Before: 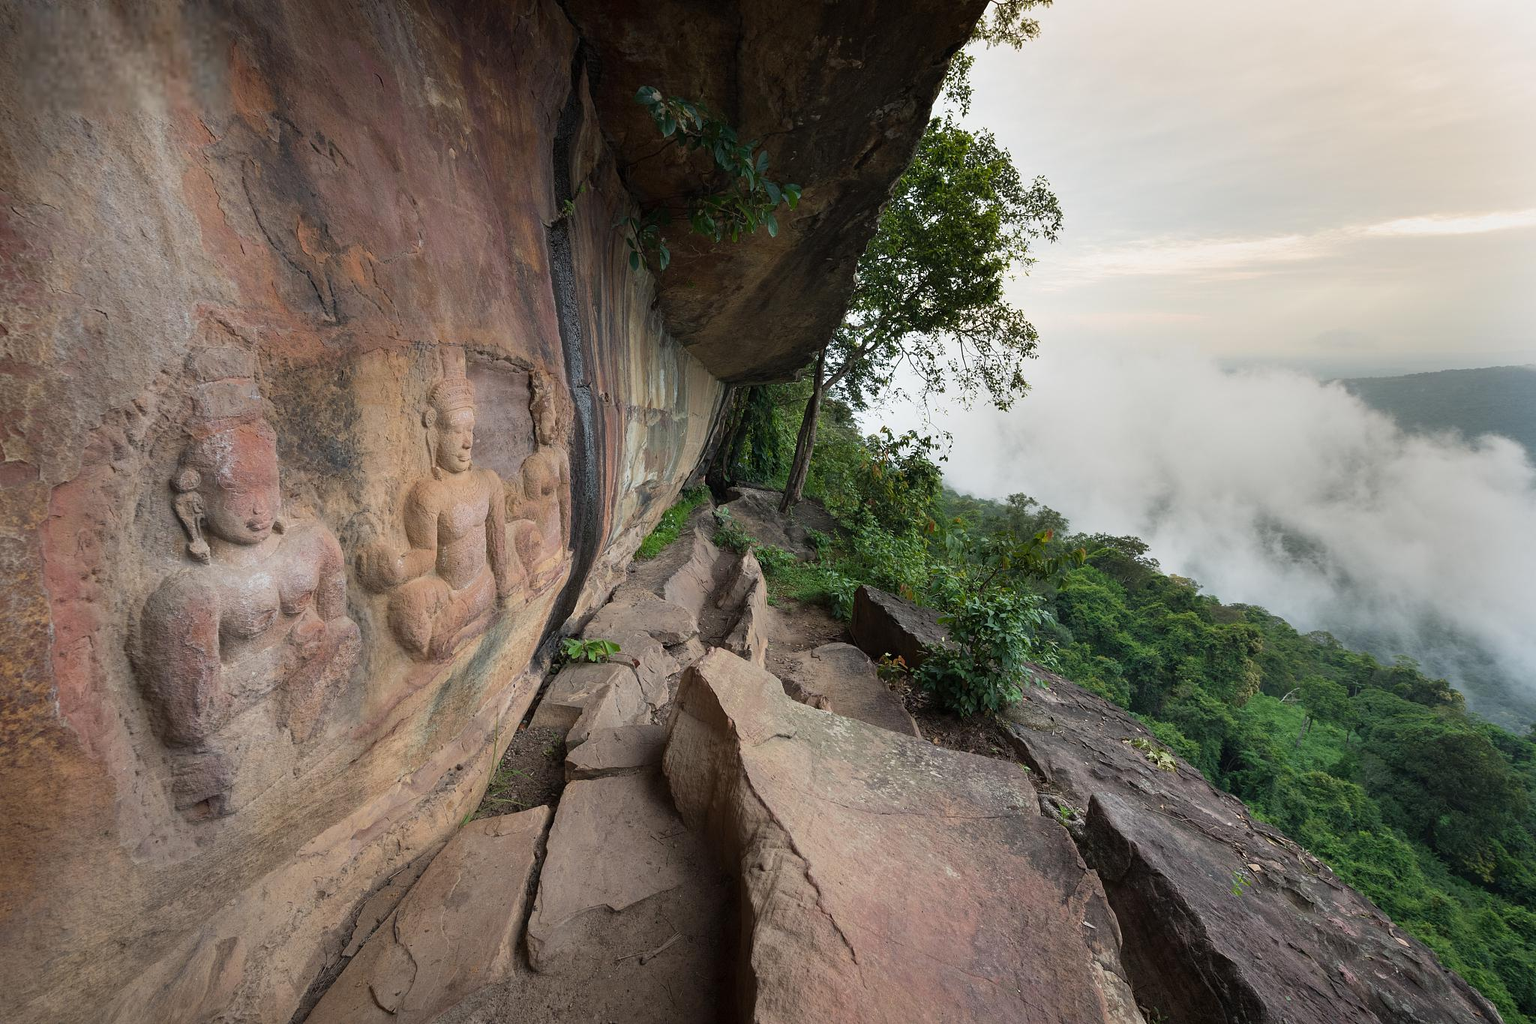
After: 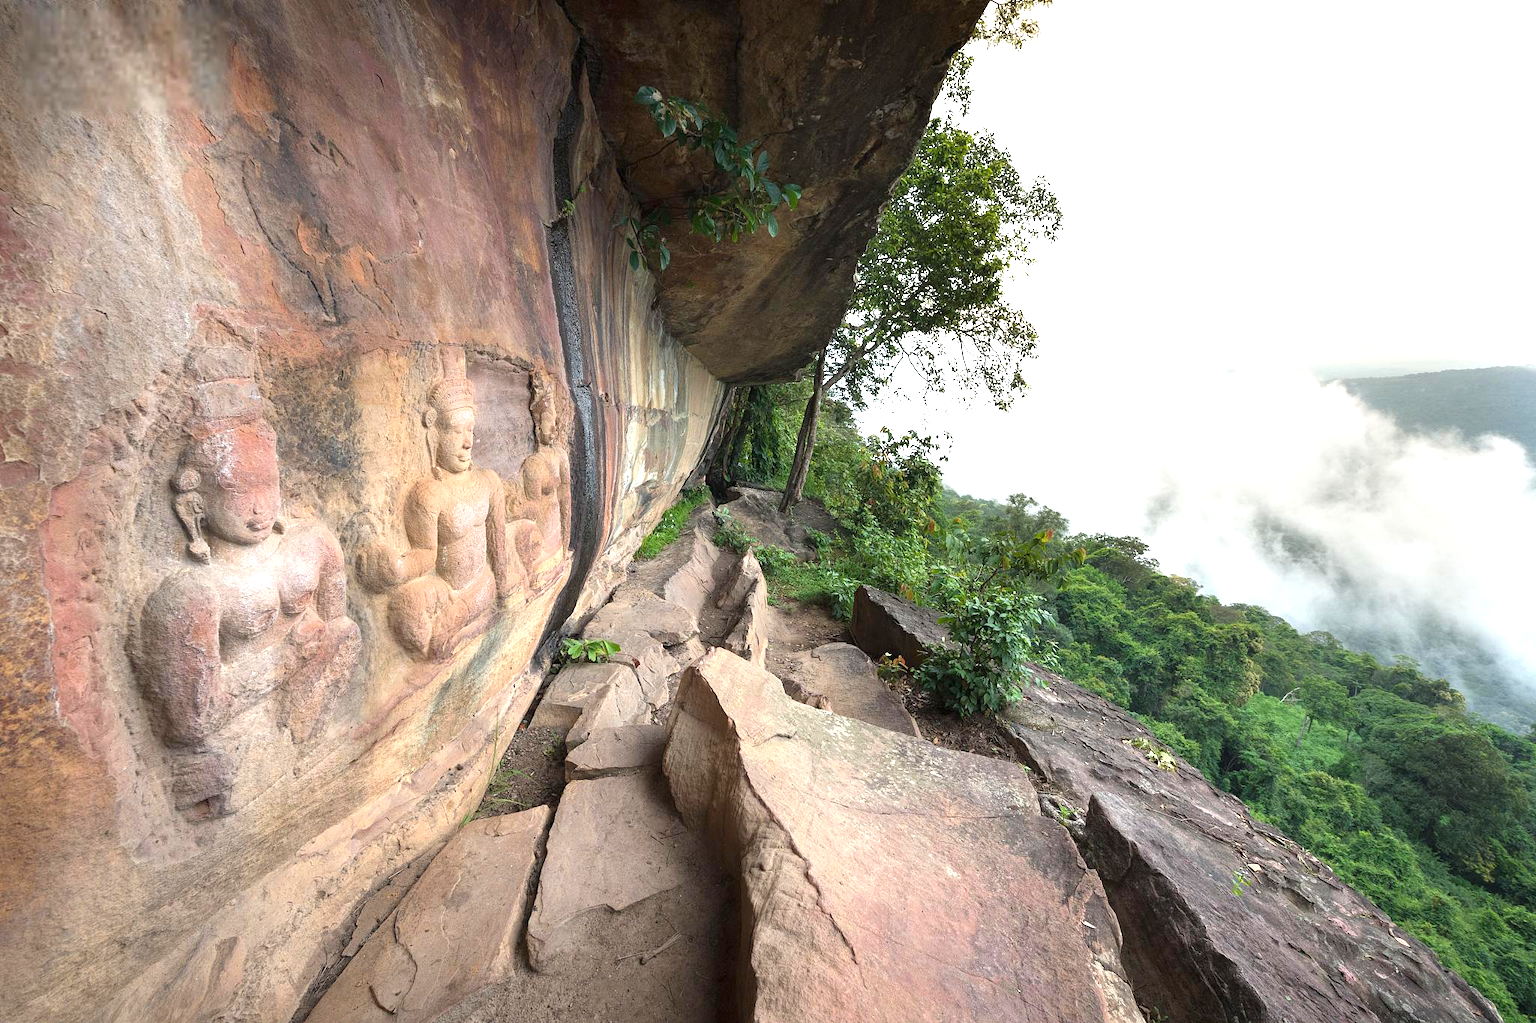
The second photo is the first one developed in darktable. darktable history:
exposure: exposure 1.153 EV, compensate highlight preservation false
